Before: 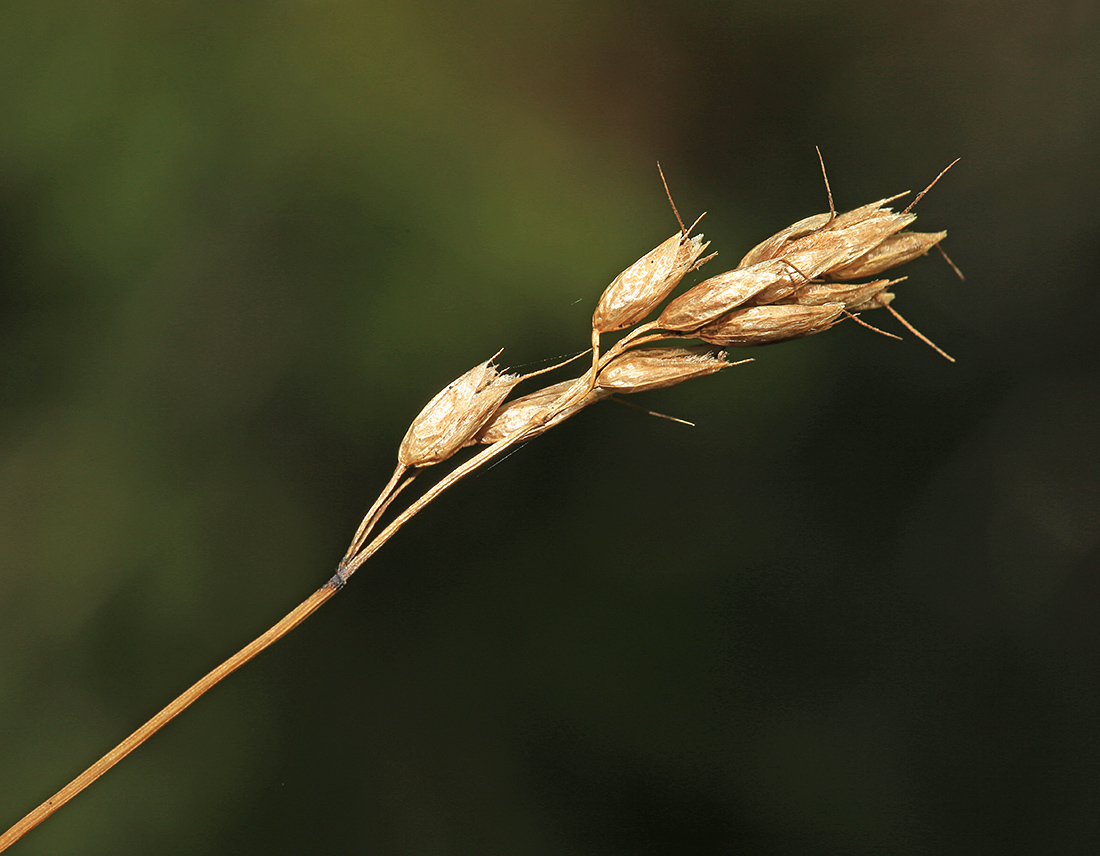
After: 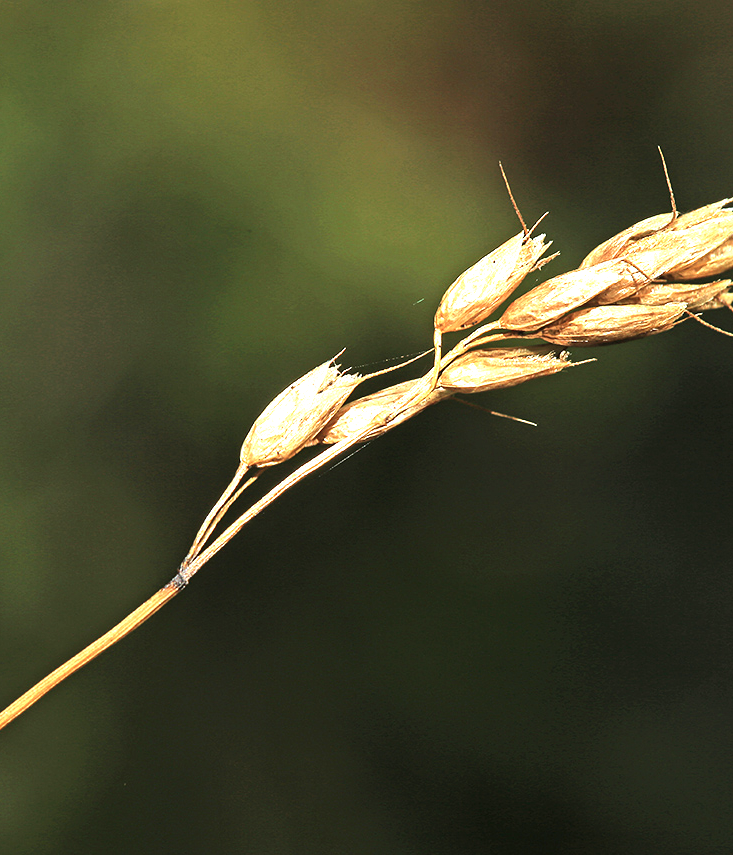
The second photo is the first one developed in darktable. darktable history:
tone equalizer: -8 EV -0.417 EV, -7 EV -0.389 EV, -6 EV -0.333 EV, -5 EV -0.222 EV, -3 EV 0.222 EV, -2 EV 0.333 EV, -1 EV 0.389 EV, +0 EV 0.417 EV, edges refinement/feathering 500, mask exposure compensation -1.57 EV, preserve details no
crop and rotate: left 14.436%, right 18.898%
exposure: black level correction 0, exposure 0.9 EV, compensate highlight preservation false
